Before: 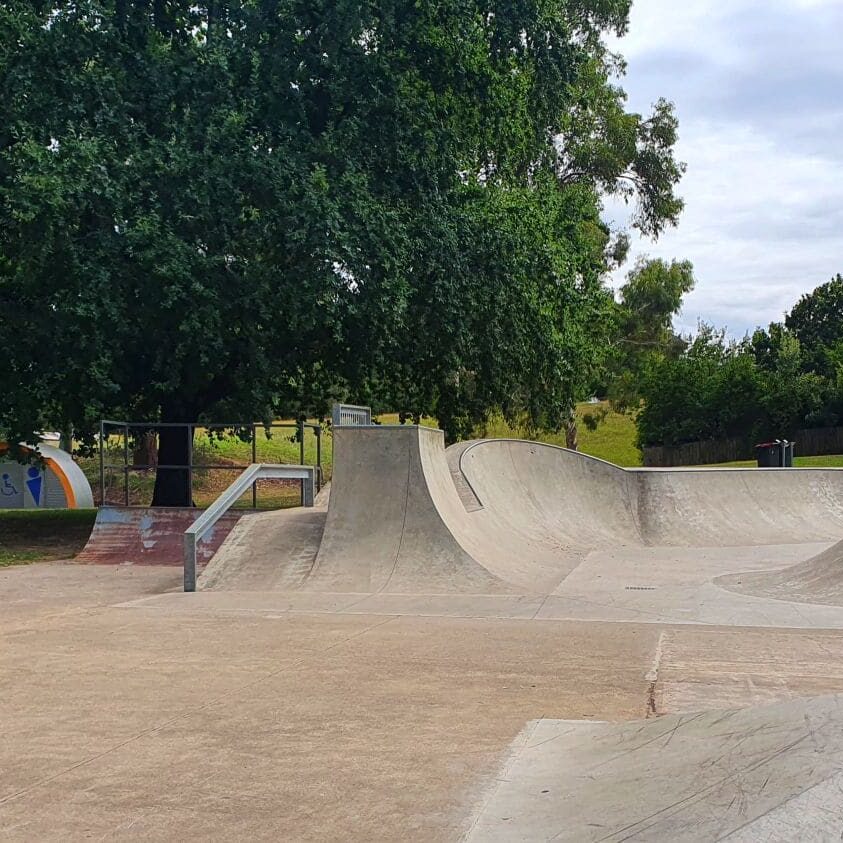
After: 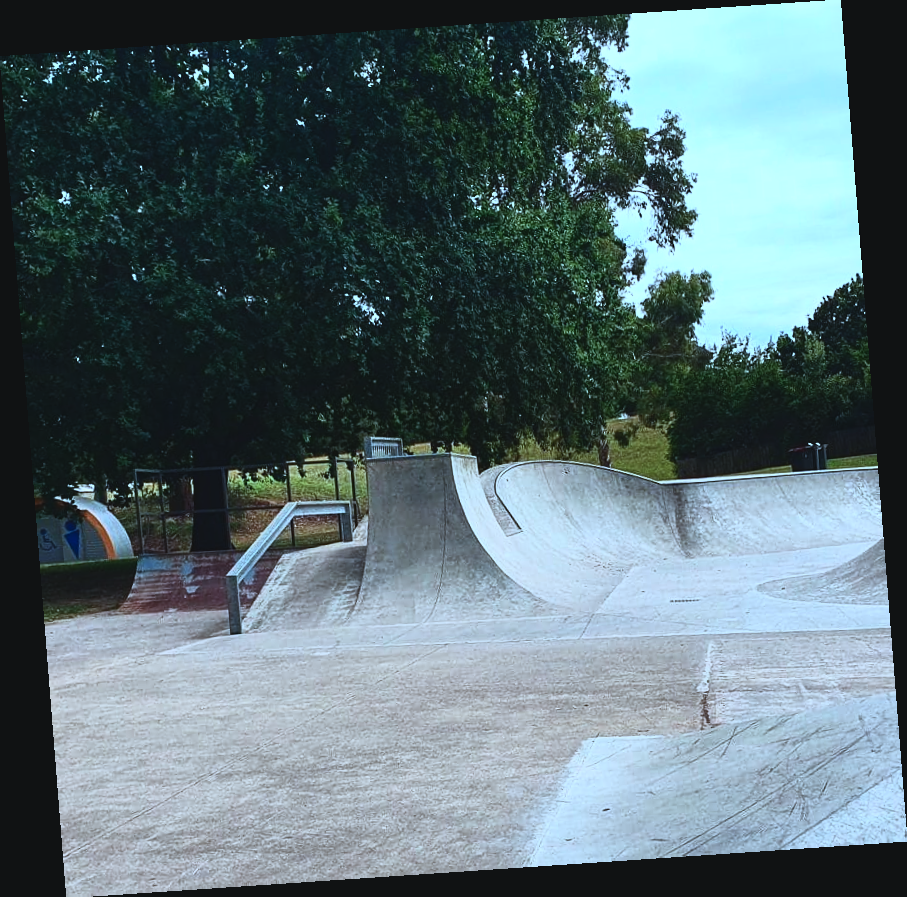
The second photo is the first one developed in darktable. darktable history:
color correction: highlights a* -9.35, highlights b* -23.15
rotate and perspective: rotation -4.2°, shear 0.006, automatic cropping off
levels: levels [0, 0.498, 1]
white balance: red 0.976, blue 1.04
contrast brightness saturation: contrast 0.28
base curve: curves: ch0 [(0, 0) (0.257, 0.25) (0.482, 0.586) (0.757, 0.871) (1, 1)]
sharpen: radius 5.325, amount 0.312, threshold 26.433
exposure: black level correction -0.014, exposure -0.193 EV, compensate highlight preservation false
